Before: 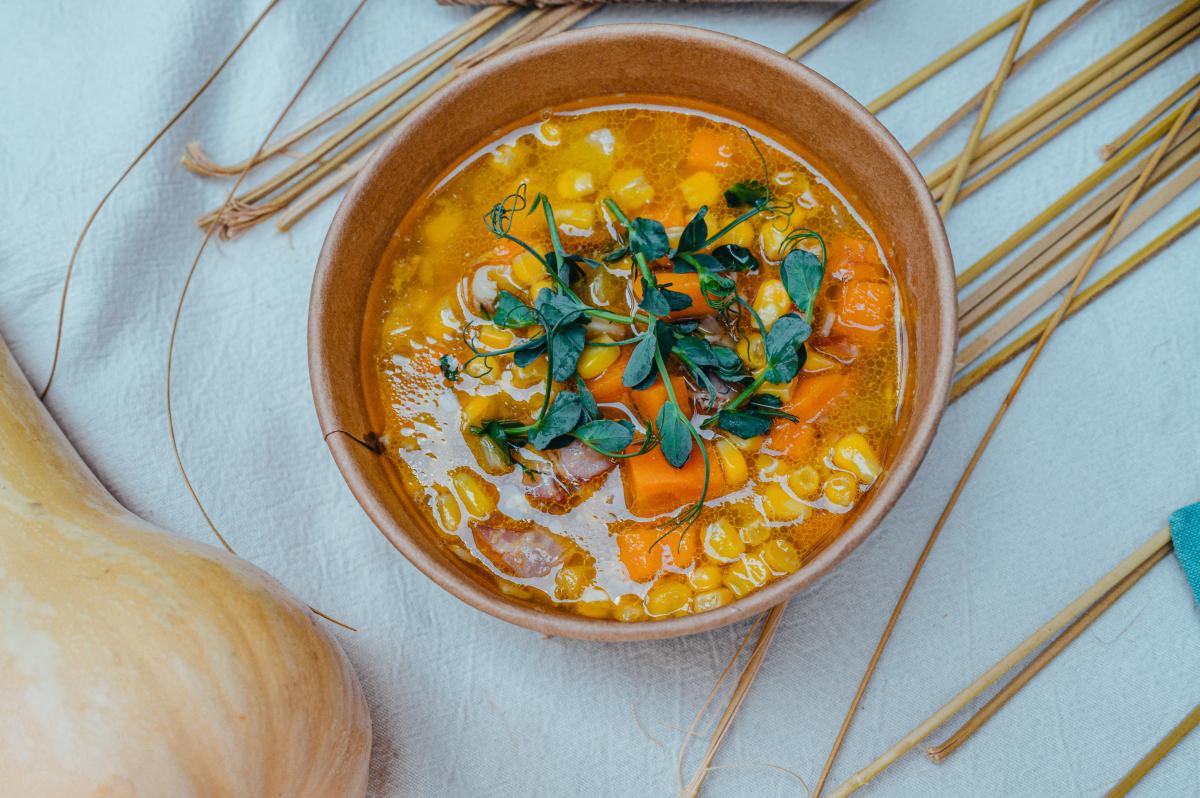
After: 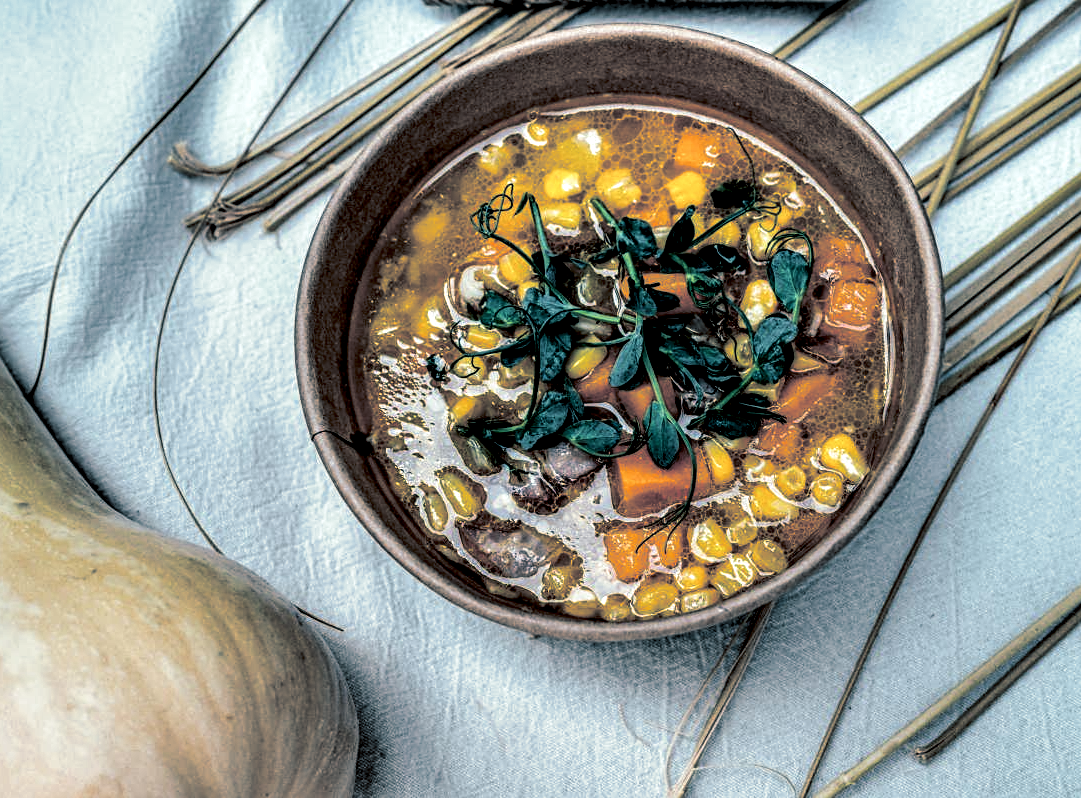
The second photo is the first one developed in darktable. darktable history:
local contrast: shadows 185%, detail 225%
sharpen: amount 0.2
split-toning: shadows › hue 205.2°, shadows › saturation 0.43, highlights › hue 54°, highlights › saturation 0.54
crop and rotate: left 1.088%, right 8.807%
tone equalizer: on, module defaults
